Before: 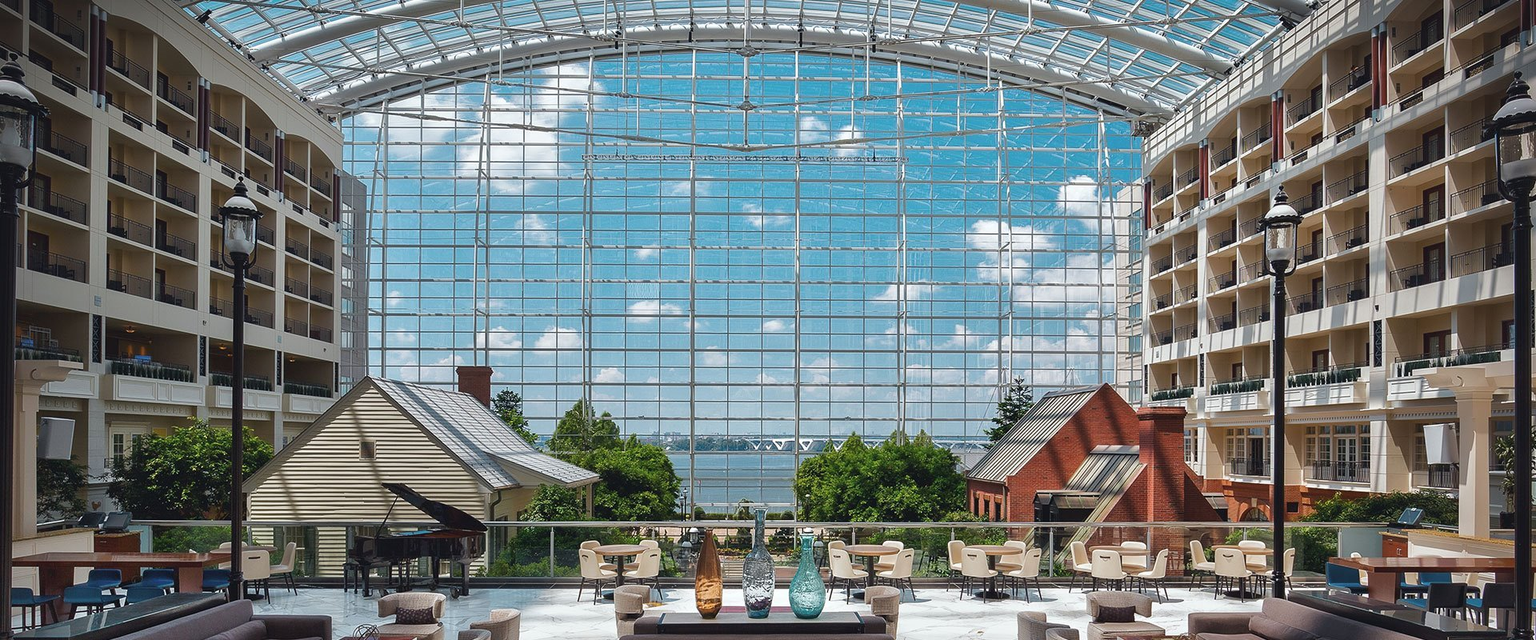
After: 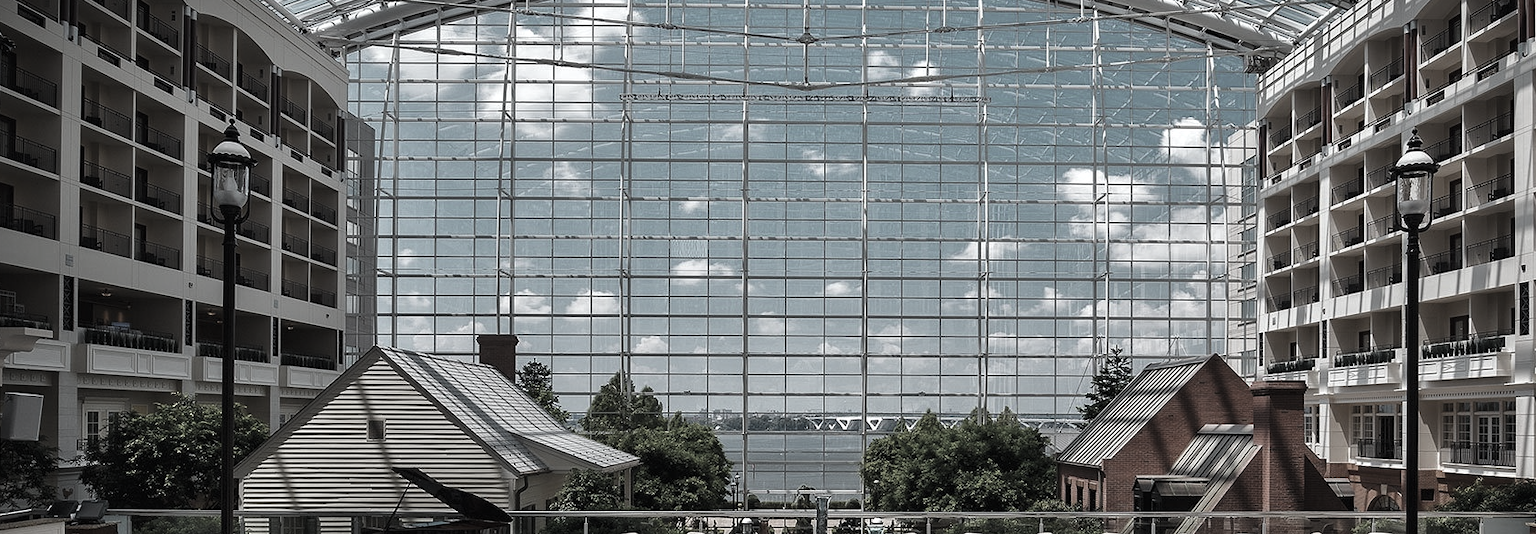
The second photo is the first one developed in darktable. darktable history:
crop and rotate: left 2.425%, top 11.305%, right 9.6%, bottom 15.08%
levels: levels [0.029, 0.545, 0.971]
color zones: curves: ch1 [(0, 0.153) (0.143, 0.15) (0.286, 0.151) (0.429, 0.152) (0.571, 0.152) (0.714, 0.151) (0.857, 0.151) (1, 0.153)]
